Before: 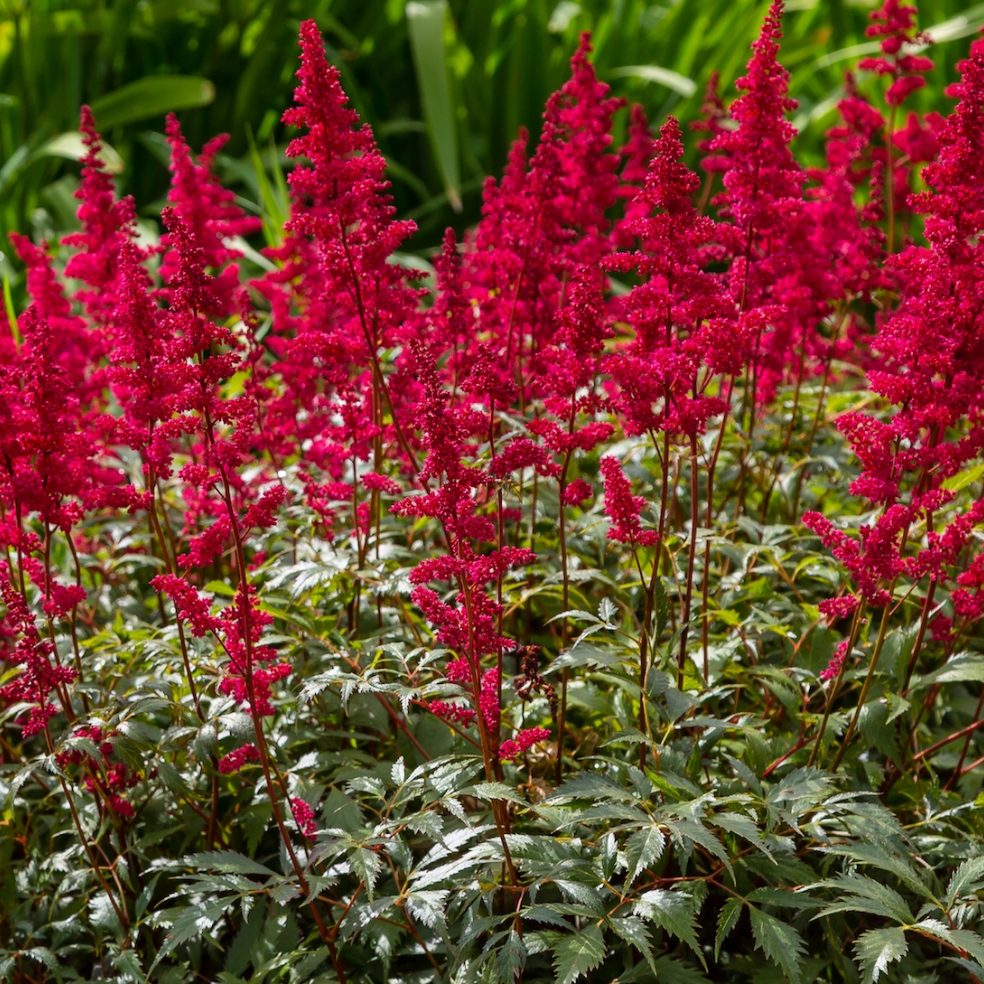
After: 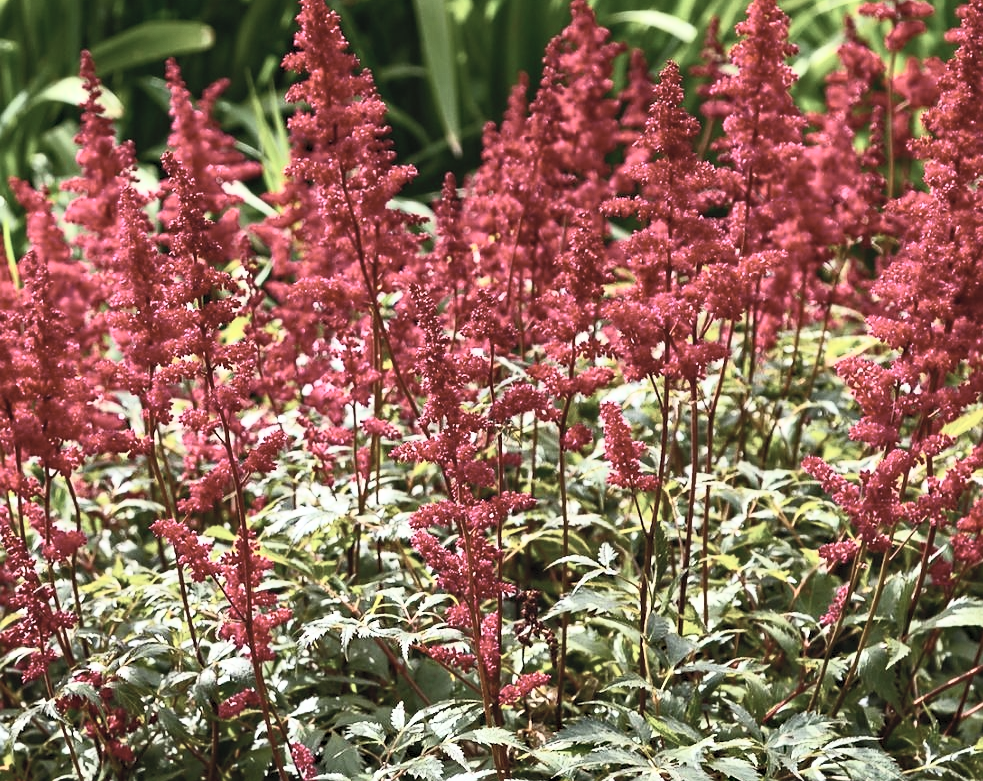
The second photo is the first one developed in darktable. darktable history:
contrast brightness saturation: contrast 0.57, brightness 0.57, saturation -0.34
haze removal: compatibility mode true, adaptive false
crop and rotate: top 5.667%, bottom 14.937%
sharpen: radius 1
